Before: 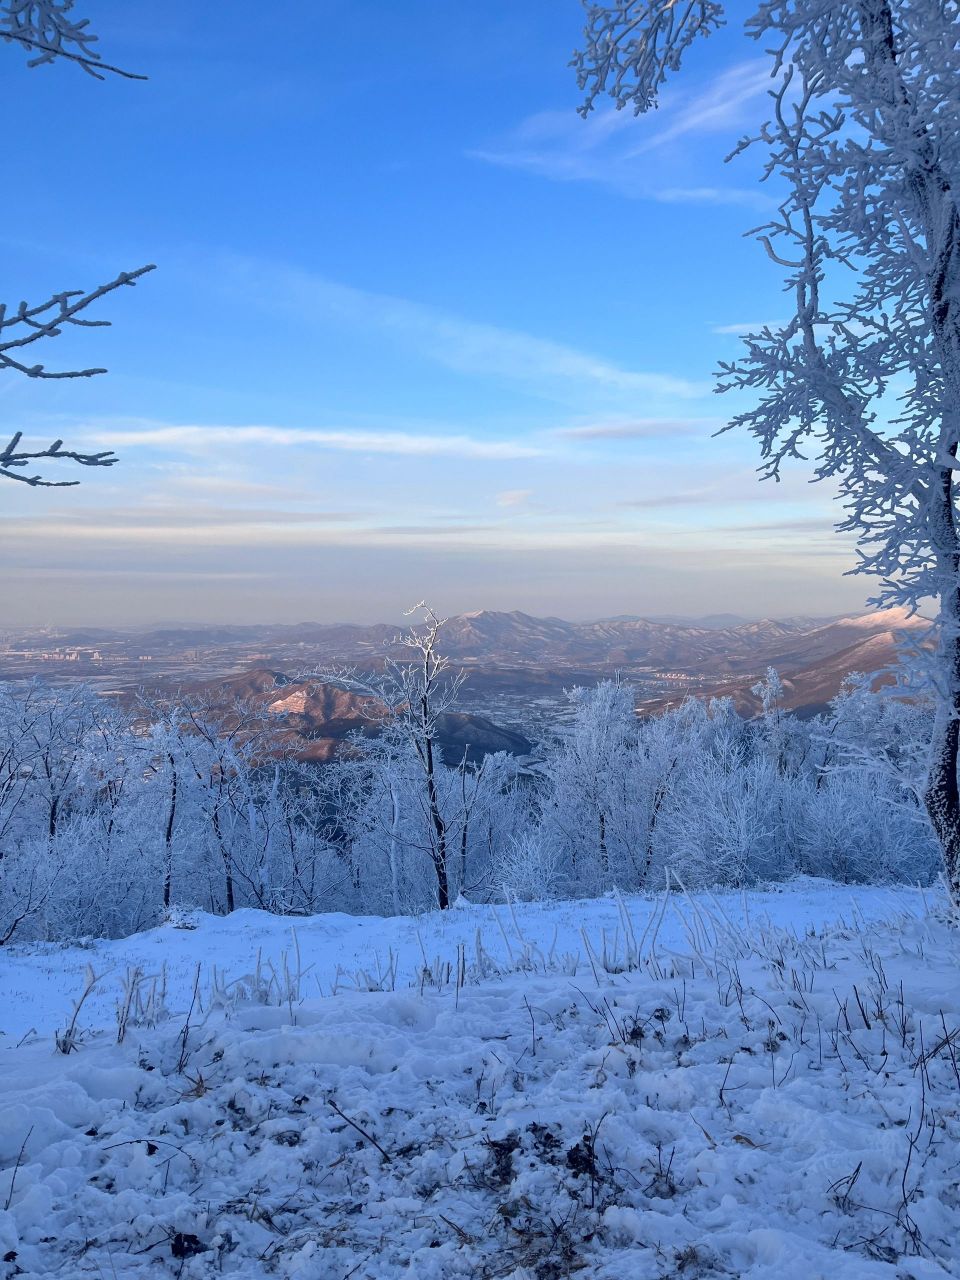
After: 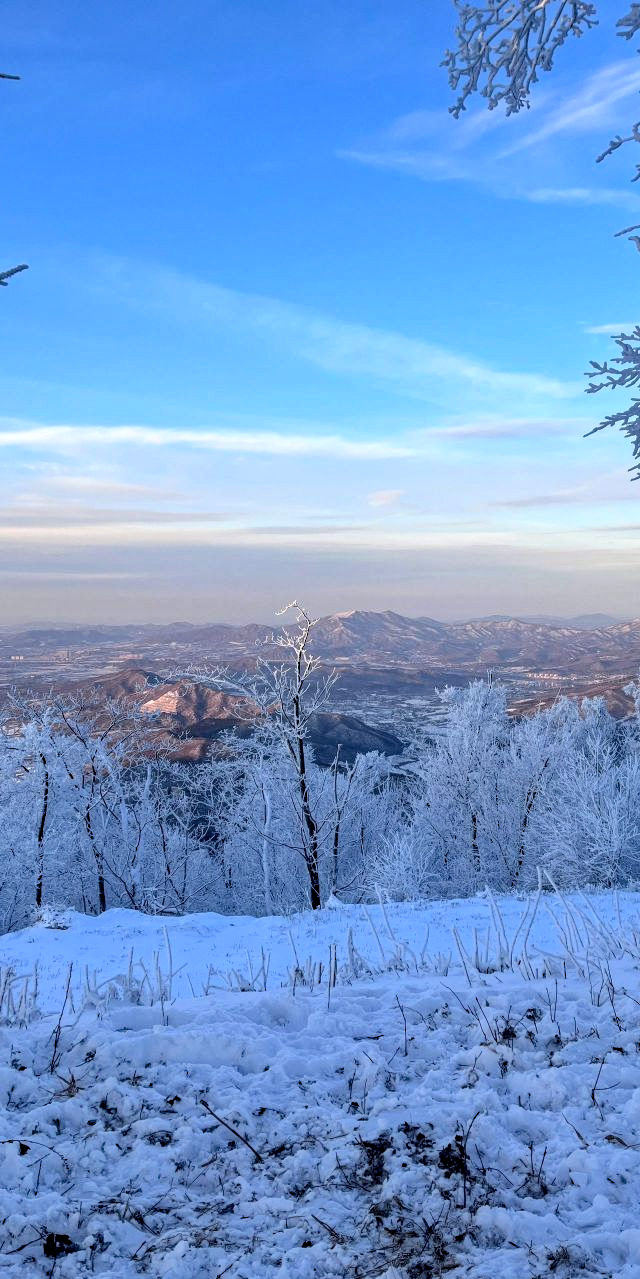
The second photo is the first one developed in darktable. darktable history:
haze removal: strength 0.284, distance 0.253, adaptive false
contrast brightness saturation: brightness 0.119
crop and rotate: left 13.364%, right 19.969%
filmic rgb: black relative exposure -12.88 EV, white relative exposure 2.8 EV, target black luminance 0%, hardness 8.48, latitude 71.25%, contrast 1.136, shadows ↔ highlights balance -0.703%, color science v6 (2022)
local contrast: detail 130%
